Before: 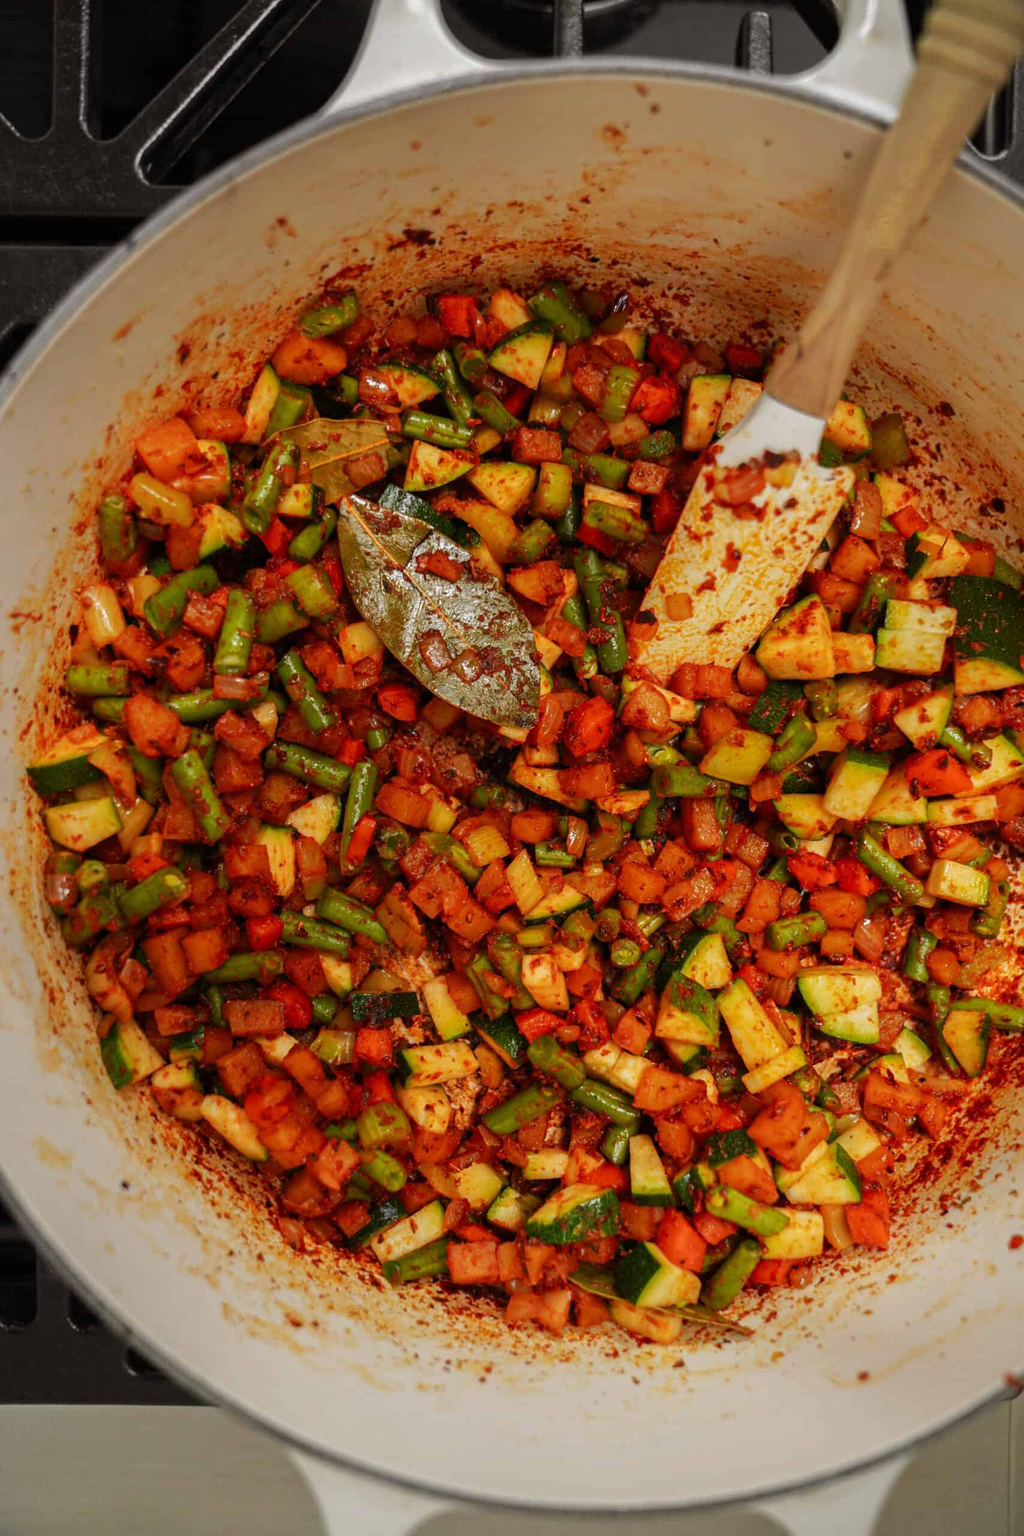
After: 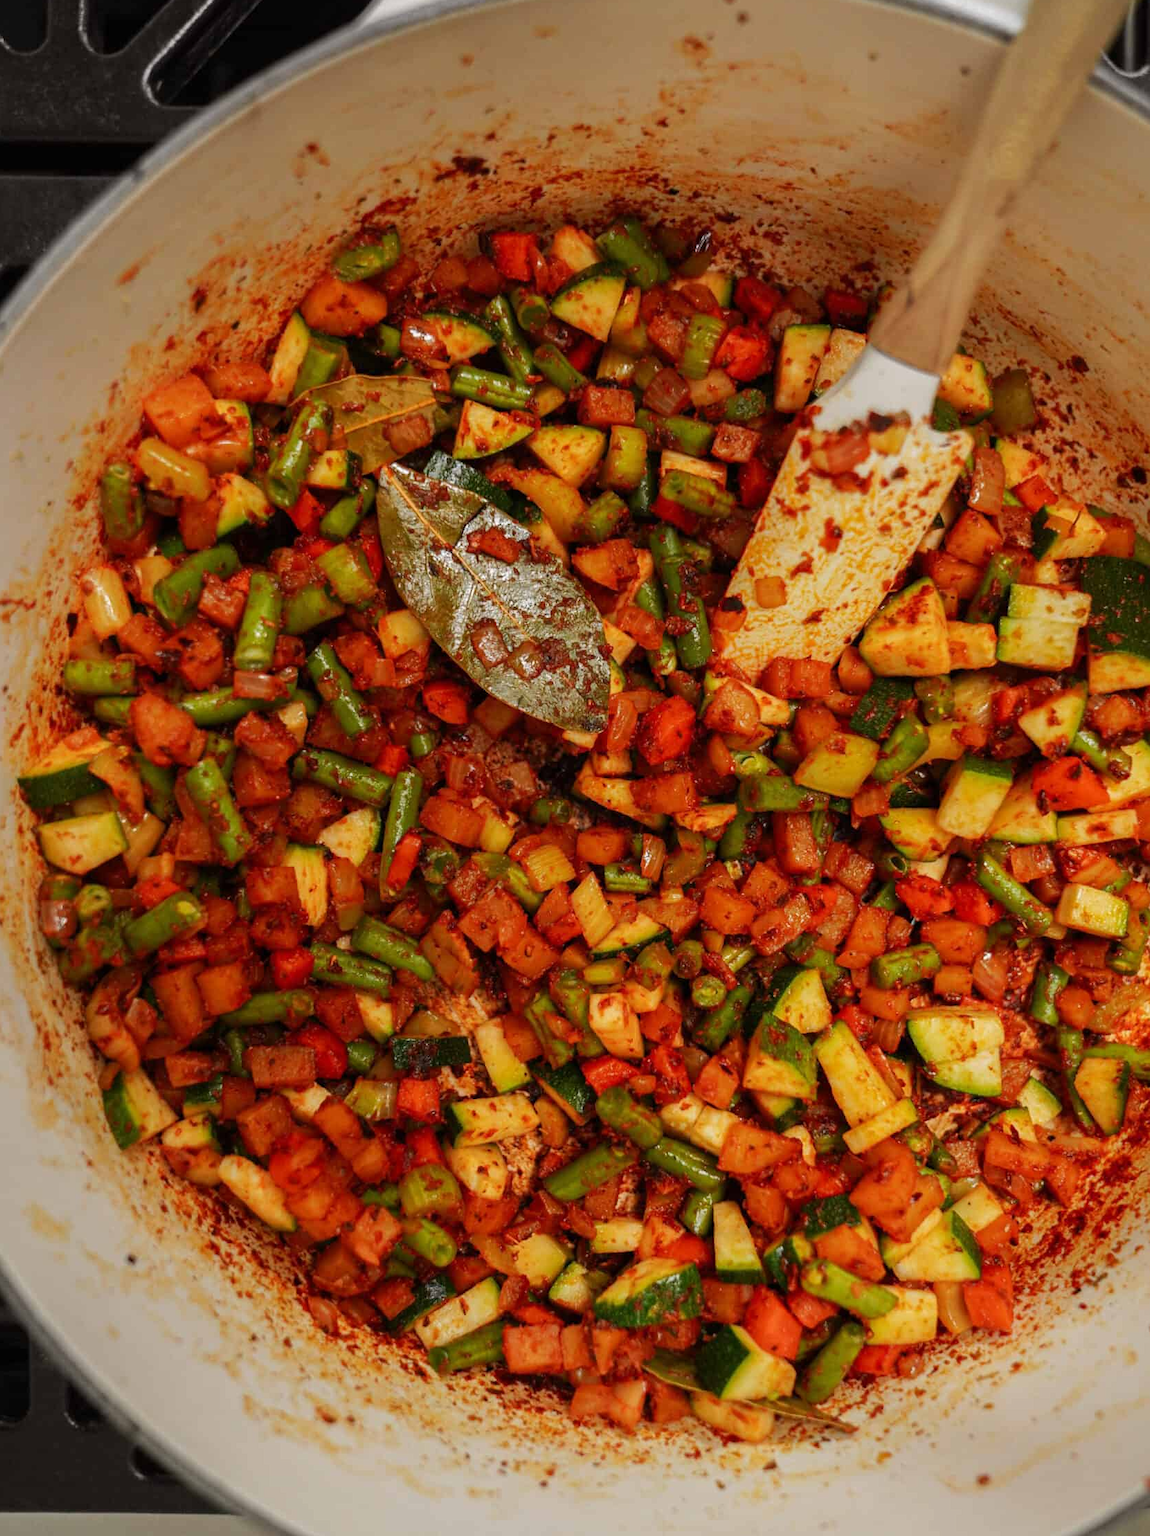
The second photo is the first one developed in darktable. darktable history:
tone equalizer: edges refinement/feathering 500, mask exposure compensation -1.57 EV, preserve details no
crop: left 1.164%, top 6.131%, right 1.461%, bottom 7.166%
